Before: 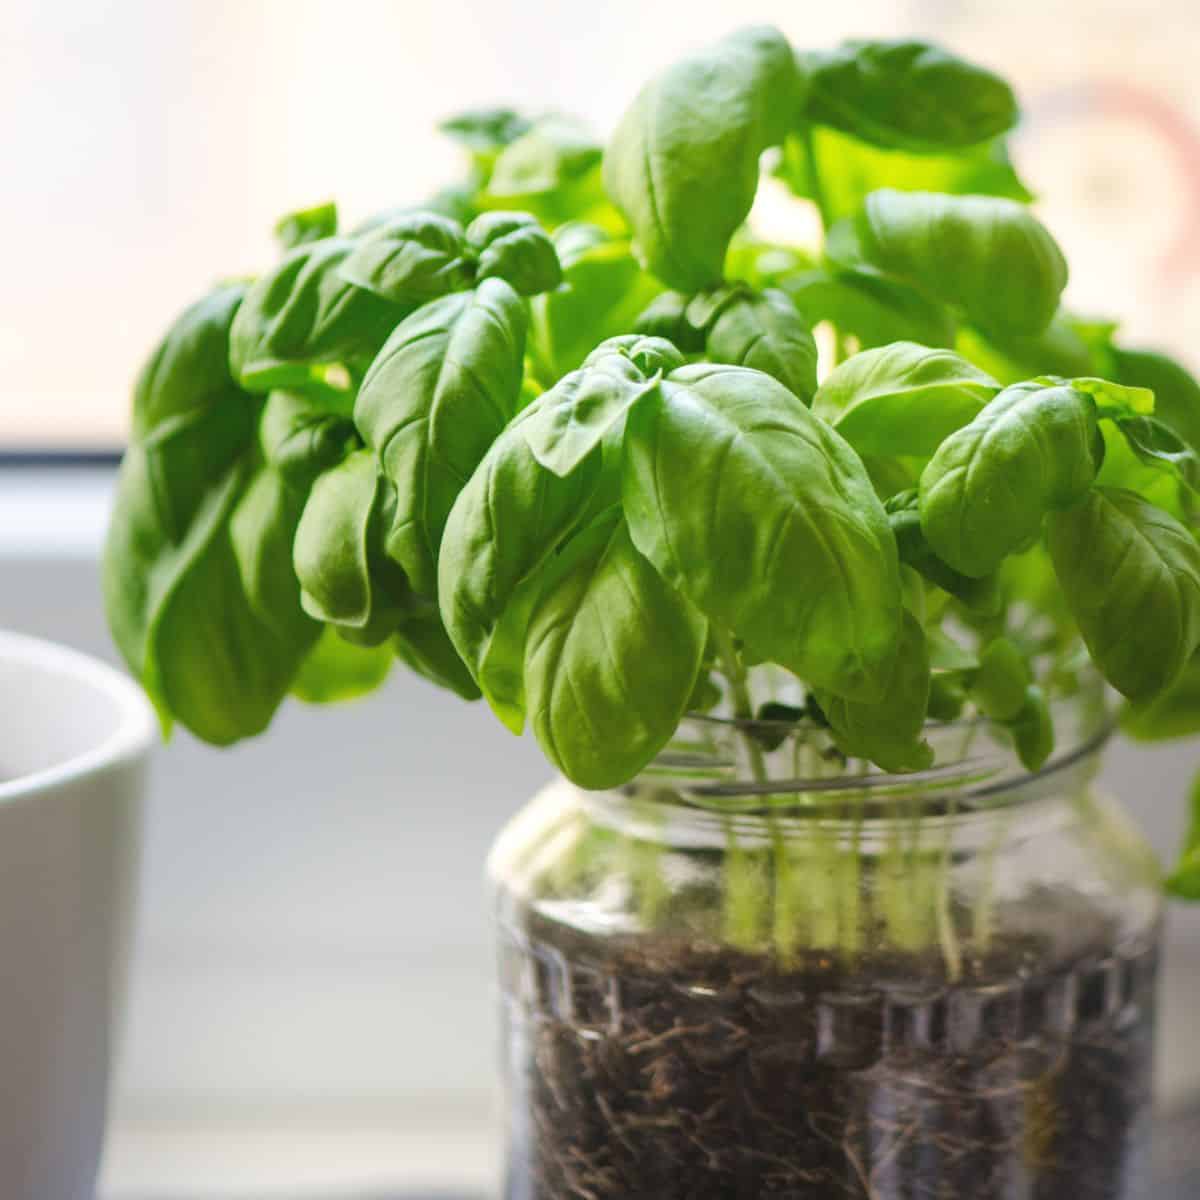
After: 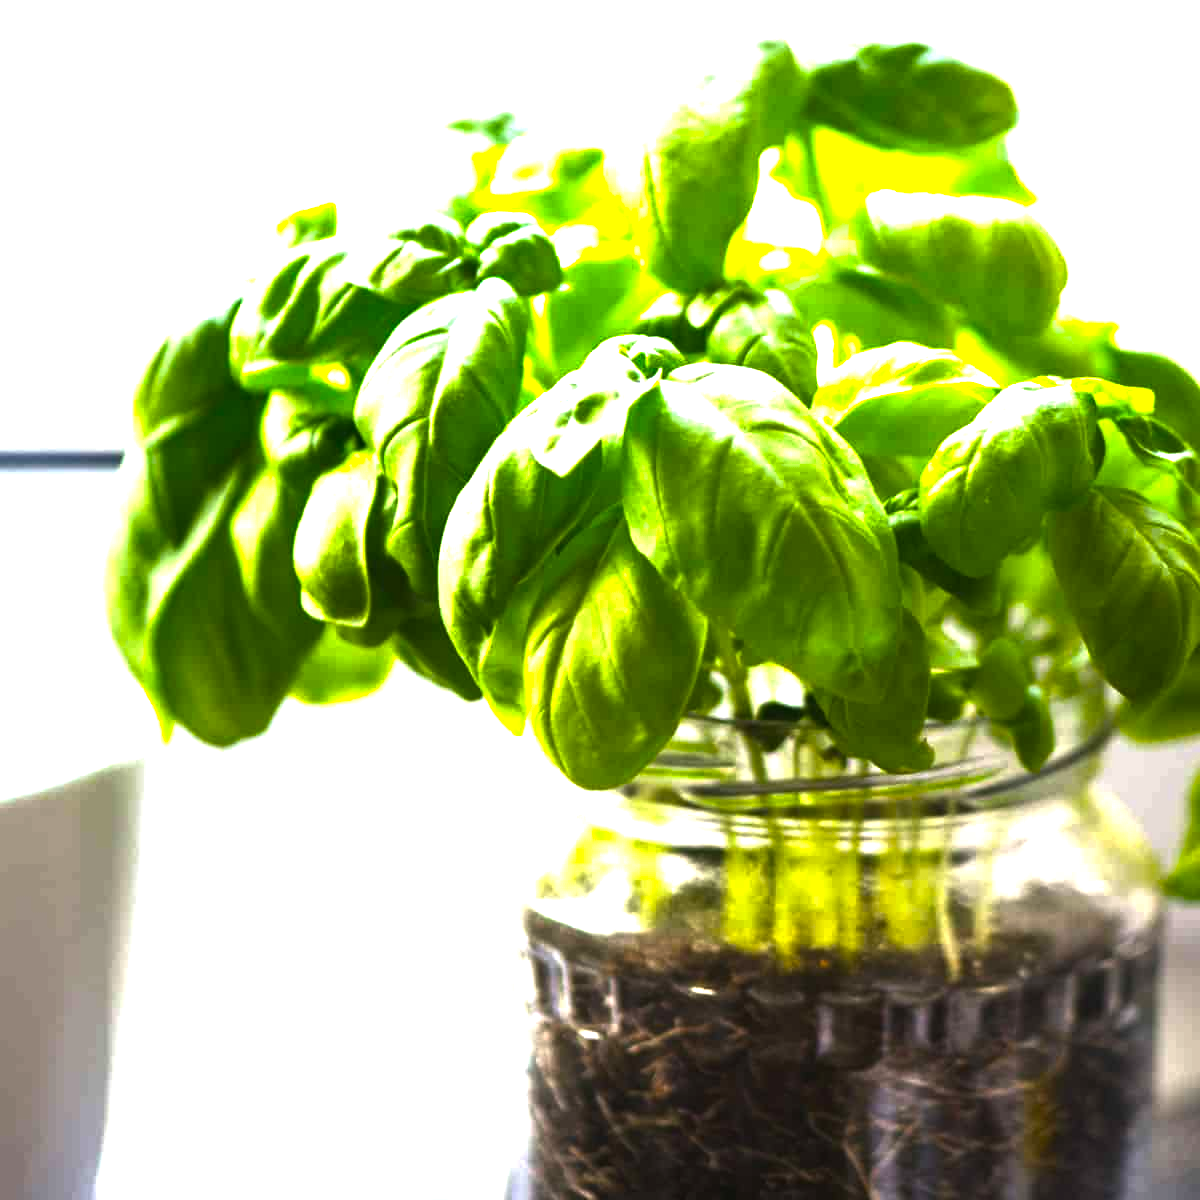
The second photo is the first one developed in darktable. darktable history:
color balance rgb: shadows fall-off 101.584%, perceptual saturation grading › global saturation 30.695%, perceptual brilliance grading › highlights 74.833%, perceptual brilliance grading › shadows -29.517%, mask middle-gray fulcrum 22.78%, global vibrance 20%
